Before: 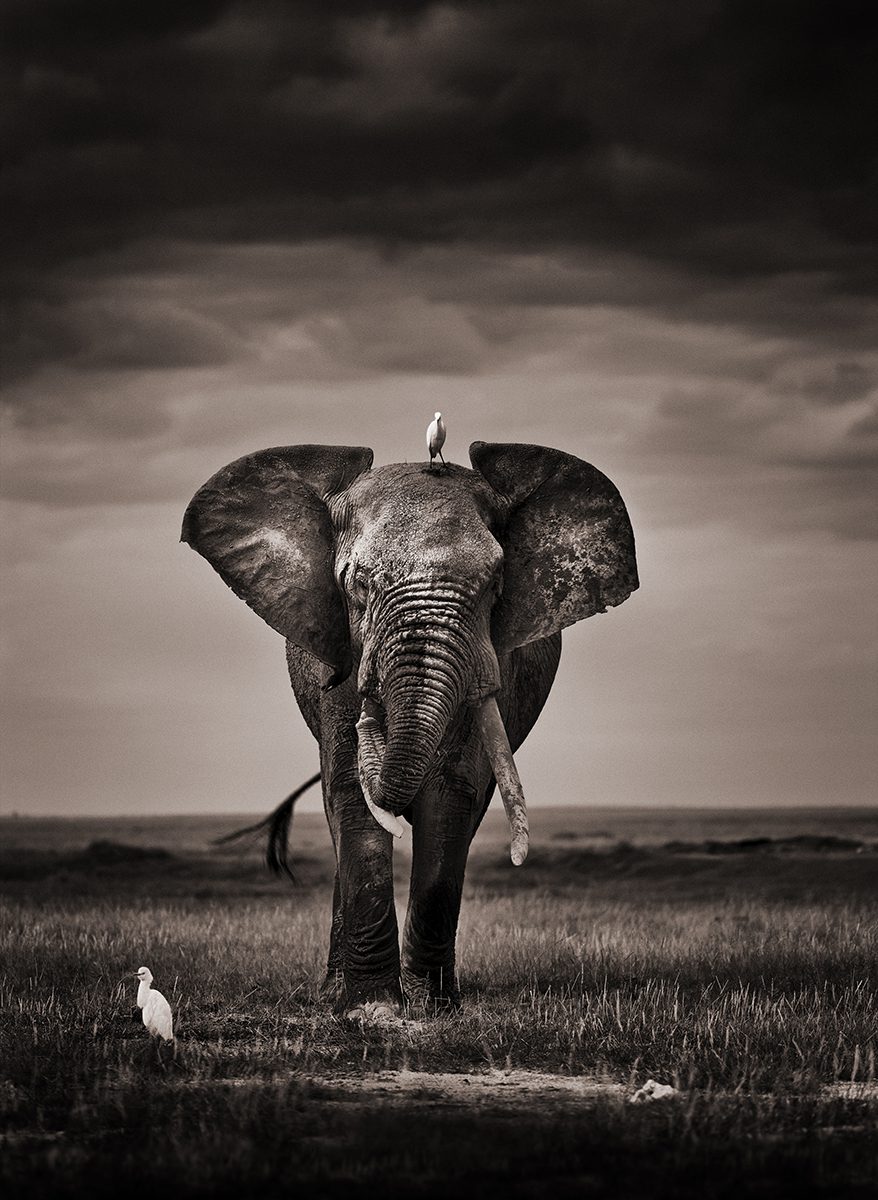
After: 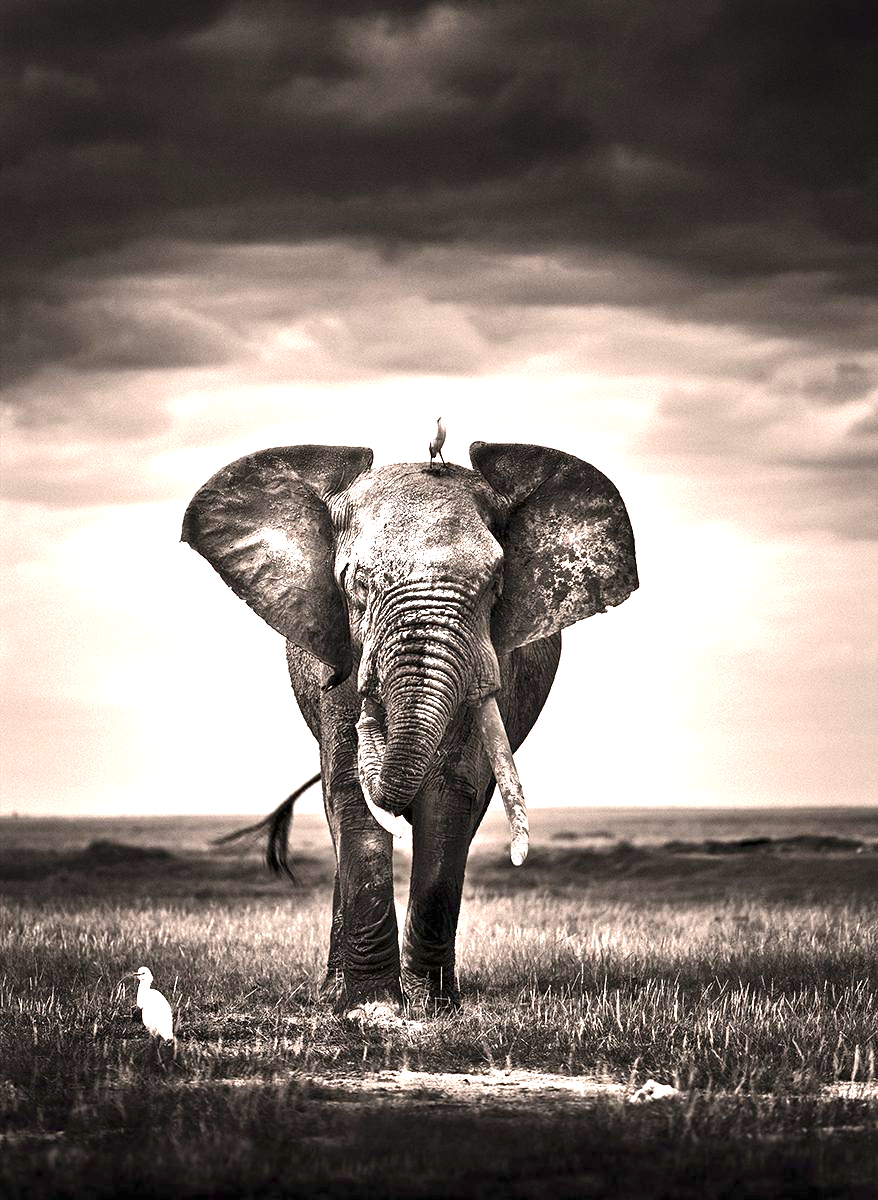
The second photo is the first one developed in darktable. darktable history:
exposure: exposure 2.016 EV, compensate highlight preservation false
tone curve: curves: ch0 [(0, 0) (0.003, 0.002) (0.011, 0.009) (0.025, 0.022) (0.044, 0.041) (0.069, 0.059) (0.1, 0.082) (0.136, 0.106) (0.177, 0.138) (0.224, 0.179) (0.277, 0.226) (0.335, 0.28) (0.399, 0.342) (0.468, 0.413) (0.543, 0.493) (0.623, 0.591) (0.709, 0.699) (0.801, 0.804) (0.898, 0.899) (1, 1)], color space Lab, independent channels, preserve colors none
